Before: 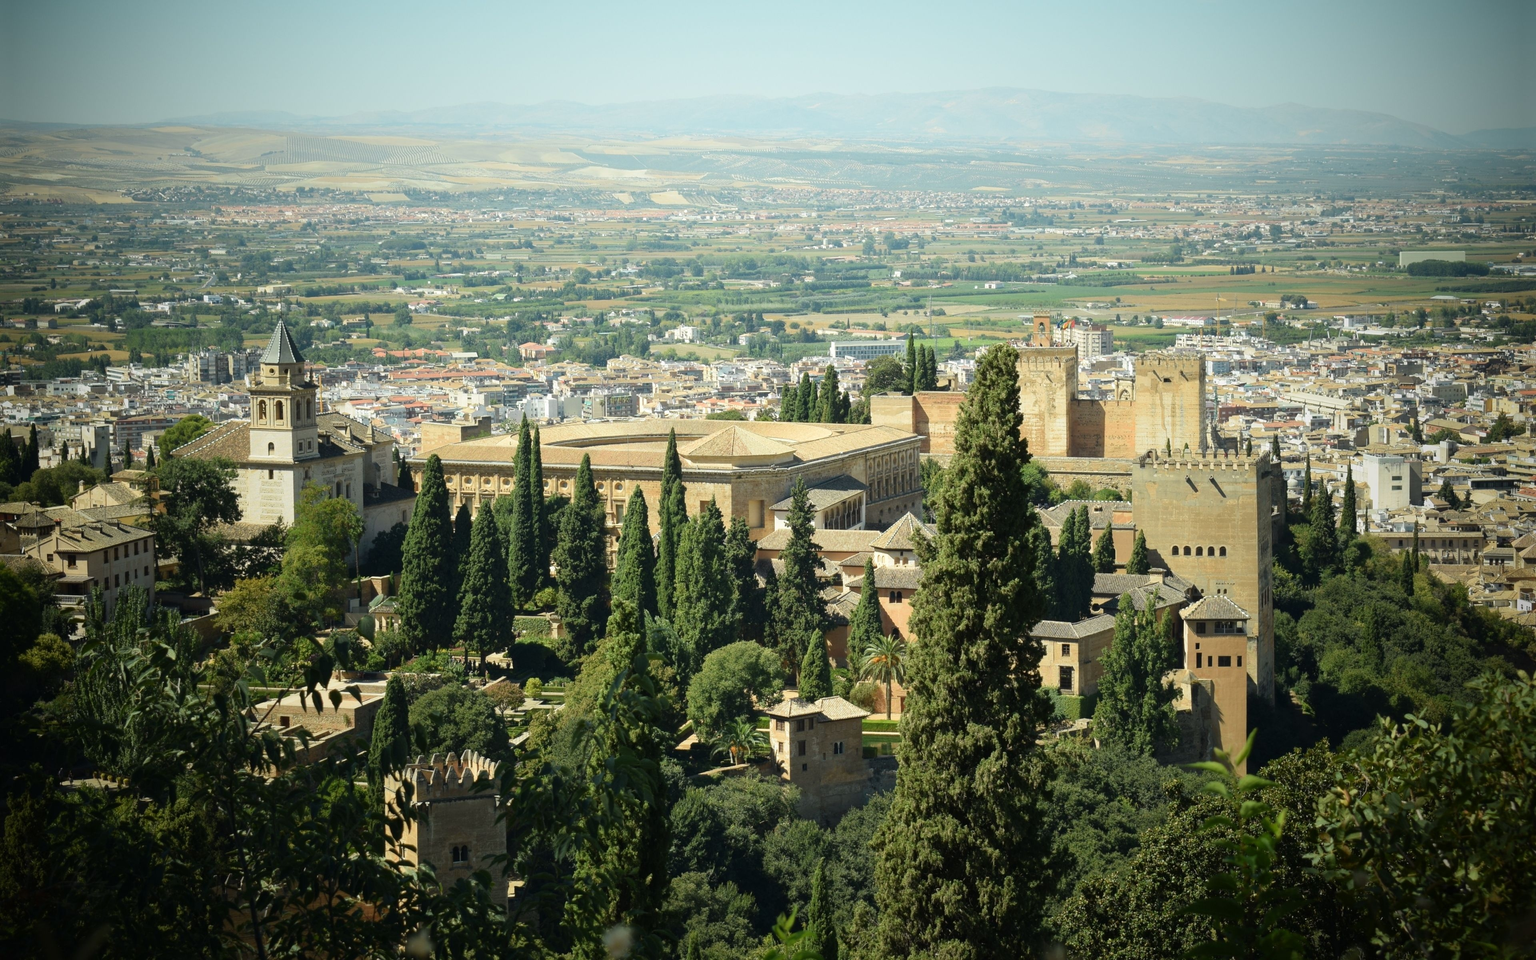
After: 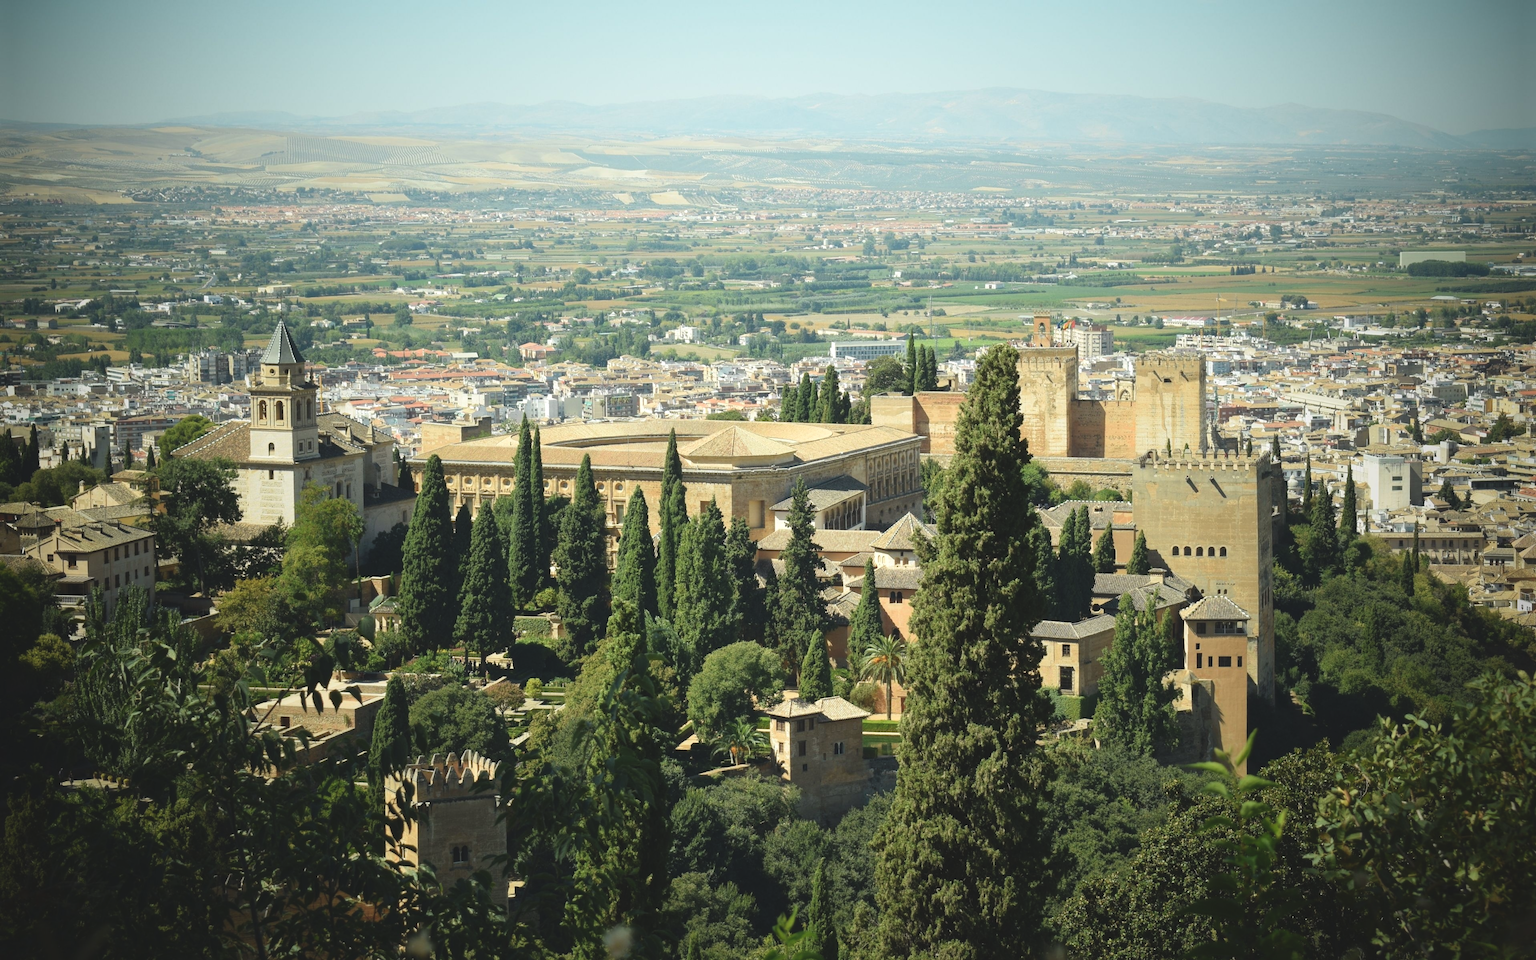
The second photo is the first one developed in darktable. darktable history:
exposure: black level correction -0.009, exposure 0.066 EV, compensate highlight preservation false
